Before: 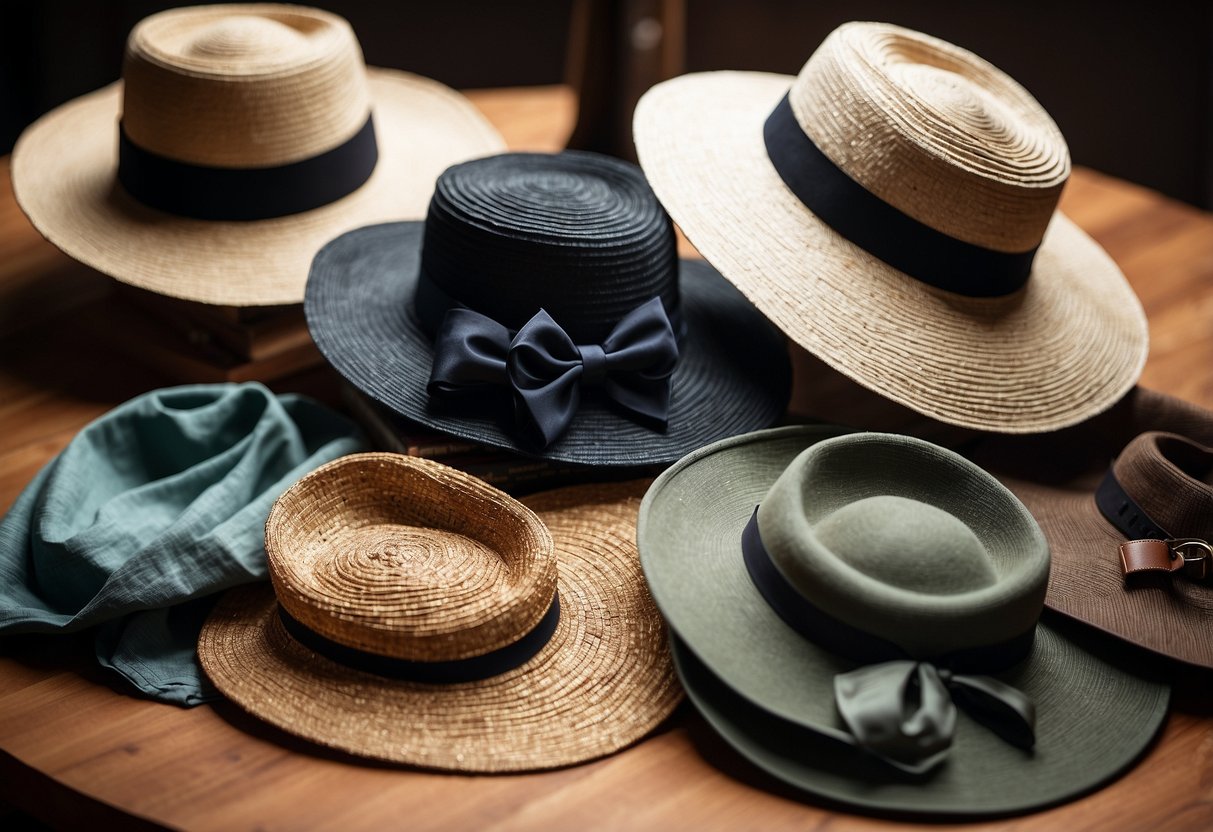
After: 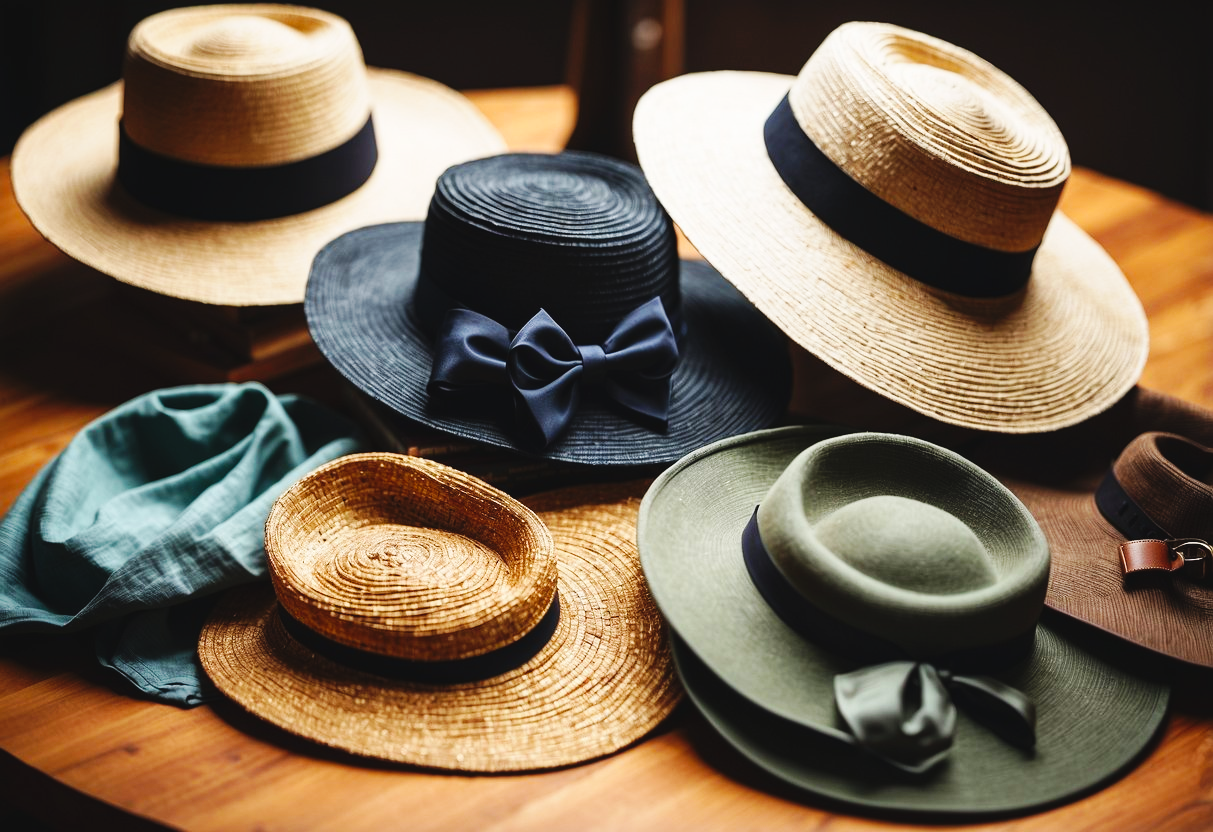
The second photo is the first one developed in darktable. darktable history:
color balance rgb: global offset › luminance 0.734%, linear chroma grading › global chroma 14.873%, perceptual saturation grading › global saturation 0.501%, global vibrance 16.486%, saturation formula JzAzBz (2021)
base curve: curves: ch0 [(0, 0) (0.032, 0.025) (0.121, 0.166) (0.206, 0.329) (0.605, 0.79) (1, 1)], preserve colors none
